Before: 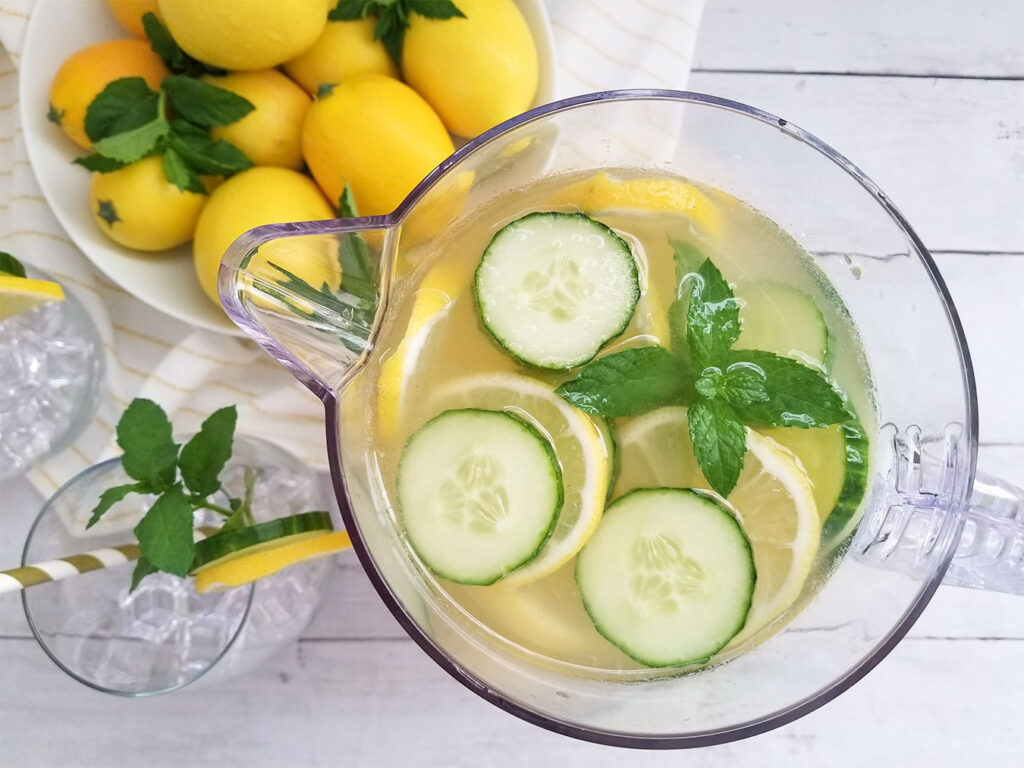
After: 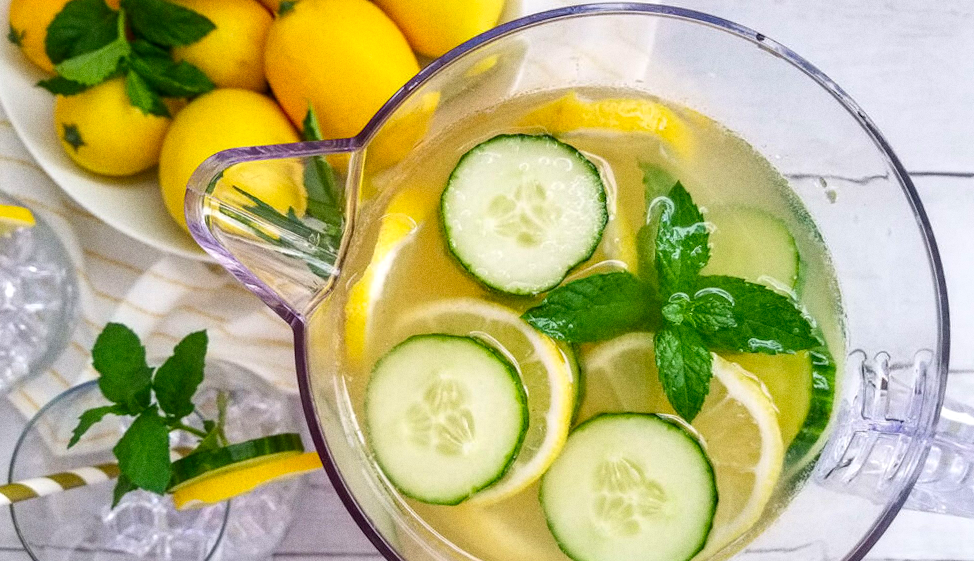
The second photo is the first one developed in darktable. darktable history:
local contrast: detail 130%
crop: top 11.038%, bottom 13.962%
color zones: curves: ch0 [(0, 0.5) (0.143, 0.5) (0.286, 0.5) (0.429, 0.5) (0.571, 0.5) (0.714, 0.476) (0.857, 0.5) (1, 0.5)]; ch2 [(0, 0.5) (0.143, 0.5) (0.286, 0.5) (0.429, 0.5) (0.571, 0.5) (0.714, 0.487) (0.857, 0.5) (1, 0.5)]
contrast brightness saturation: brightness -0.02, saturation 0.35
rotate and perspective: rotation 0.074°, lens shift (vertical) 0.096, lens shift (horizontal) -0.041, crop left 0.043, crop right 0.952, crop top 0.024, crop bottom 0.979
grain: coarseness 22.88 ISO
